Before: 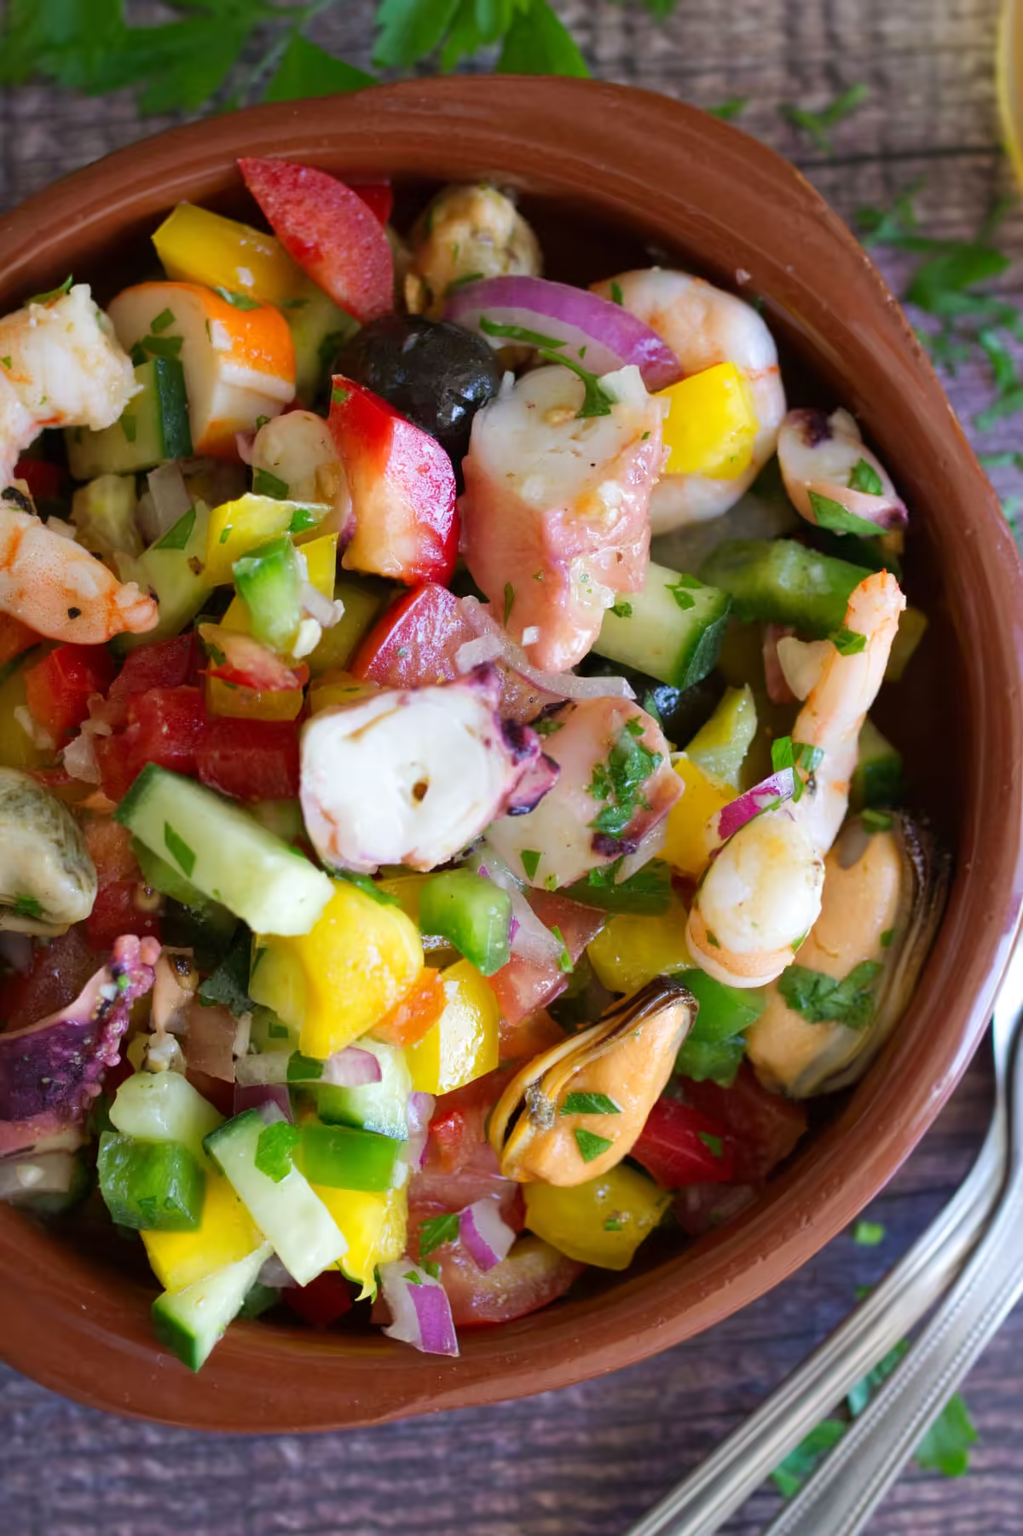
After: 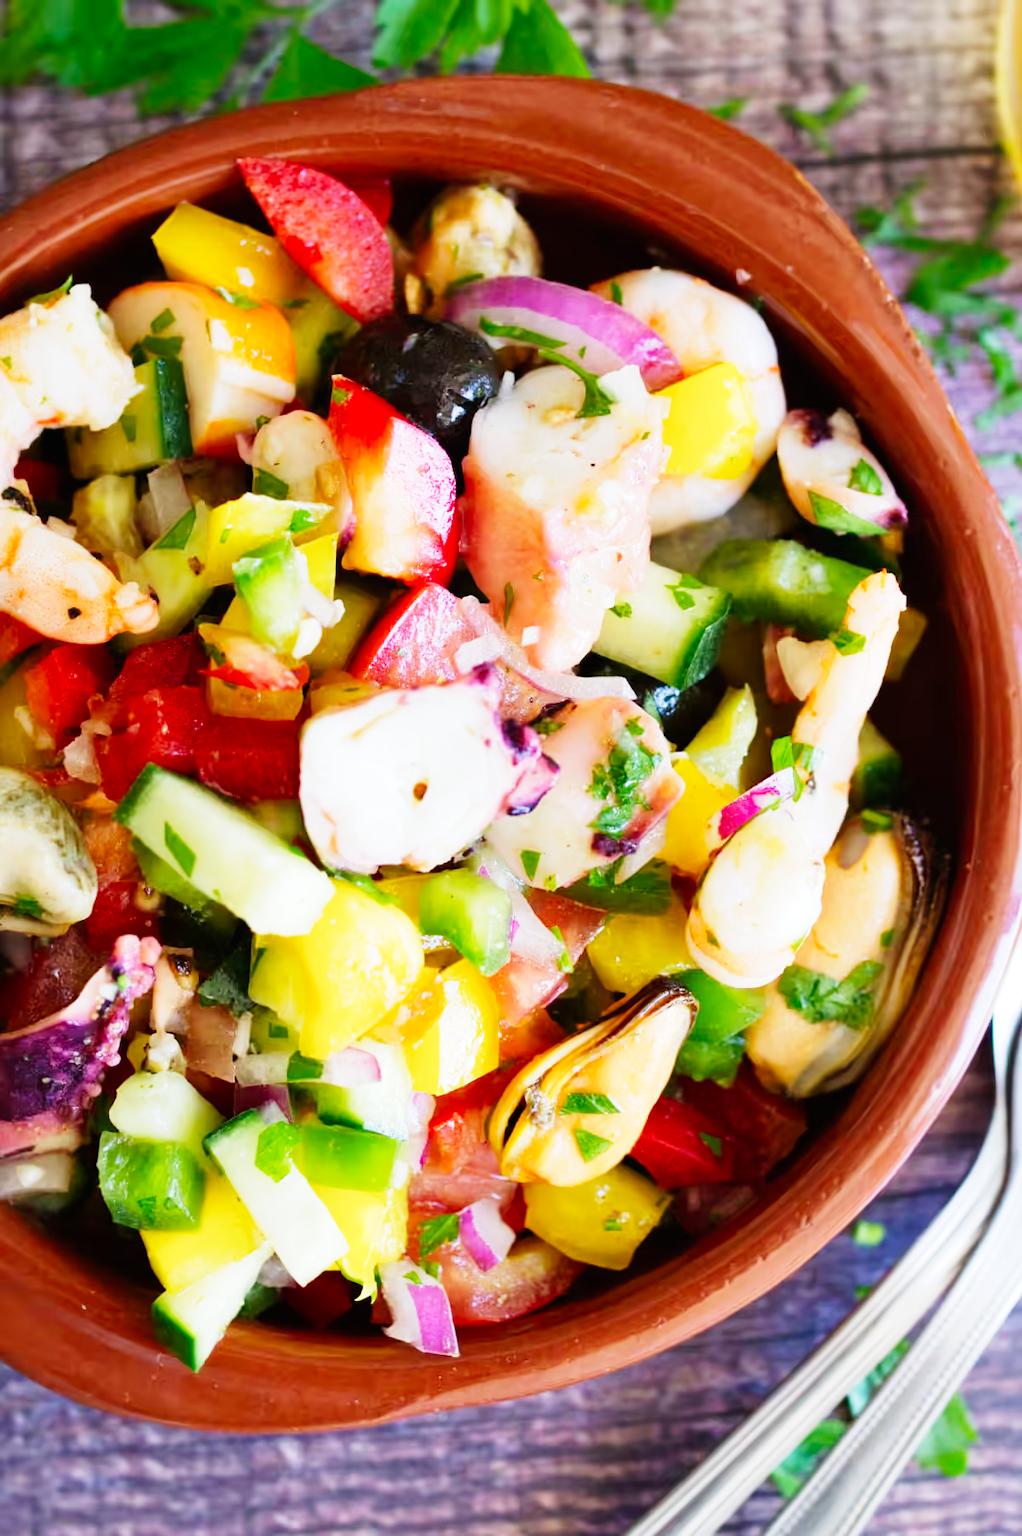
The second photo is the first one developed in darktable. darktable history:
base curve: curves: ch0 [(0, 0) (0, 0.001) (0.001, 0.001) (0.004, 0.002) (0.007, 0.004) (0.015, 0.013) (0.033, 0.045) (0.052, 0.096) (0.075, 0.17) (0.099, 0.241) (0.163, 0.42) (0.219, 0.55) (0.259, 0.616) (0.327, 0.722) (0.365, 0.765) (0.522, 0.873) (0.547, 0.881) (0.689, 0.919) (0.826, 0.952) (1, 1)], preserve colors none
